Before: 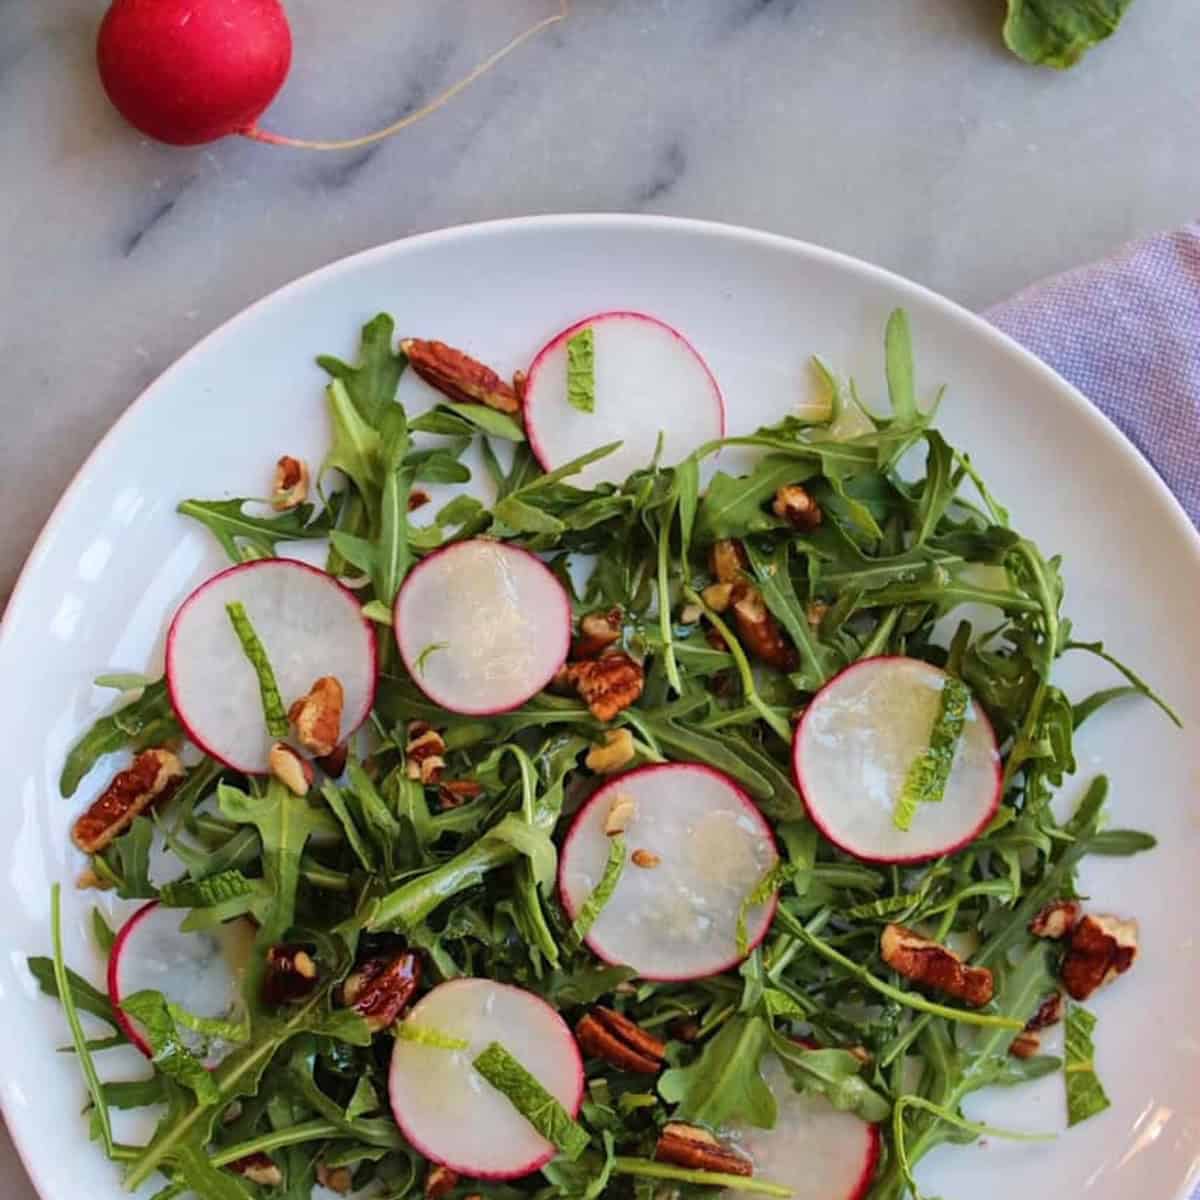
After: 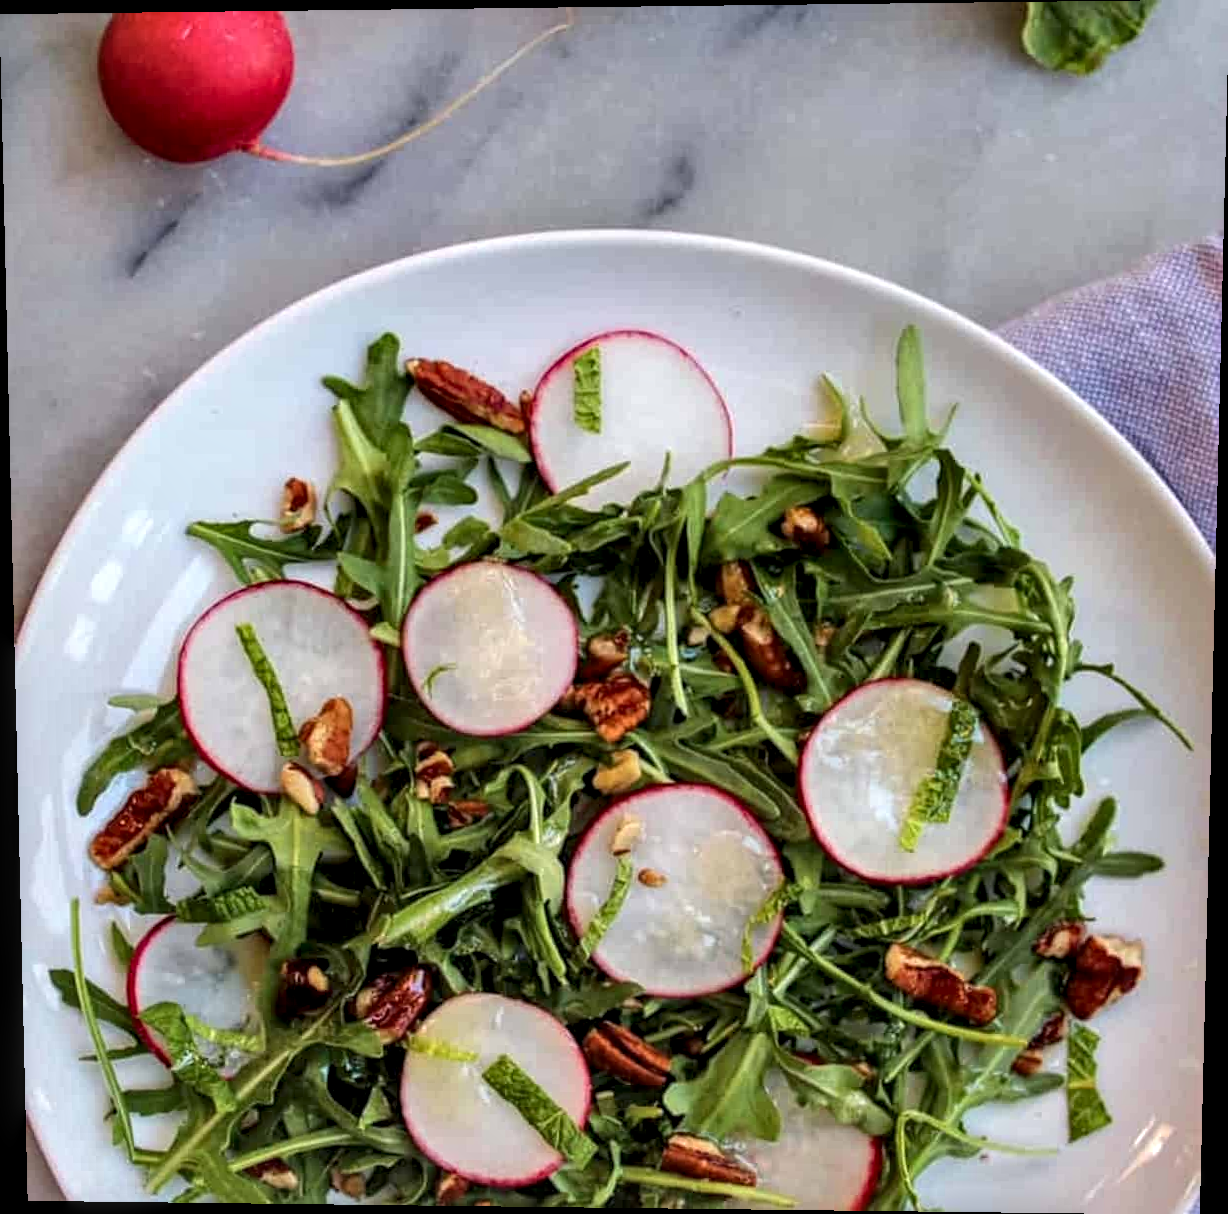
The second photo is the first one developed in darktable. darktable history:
local contrast: detail 160%
rotate and perspective: lens shift (vertical) 0.048, lens shift (horizontal) -0.024, automatic cropping off
